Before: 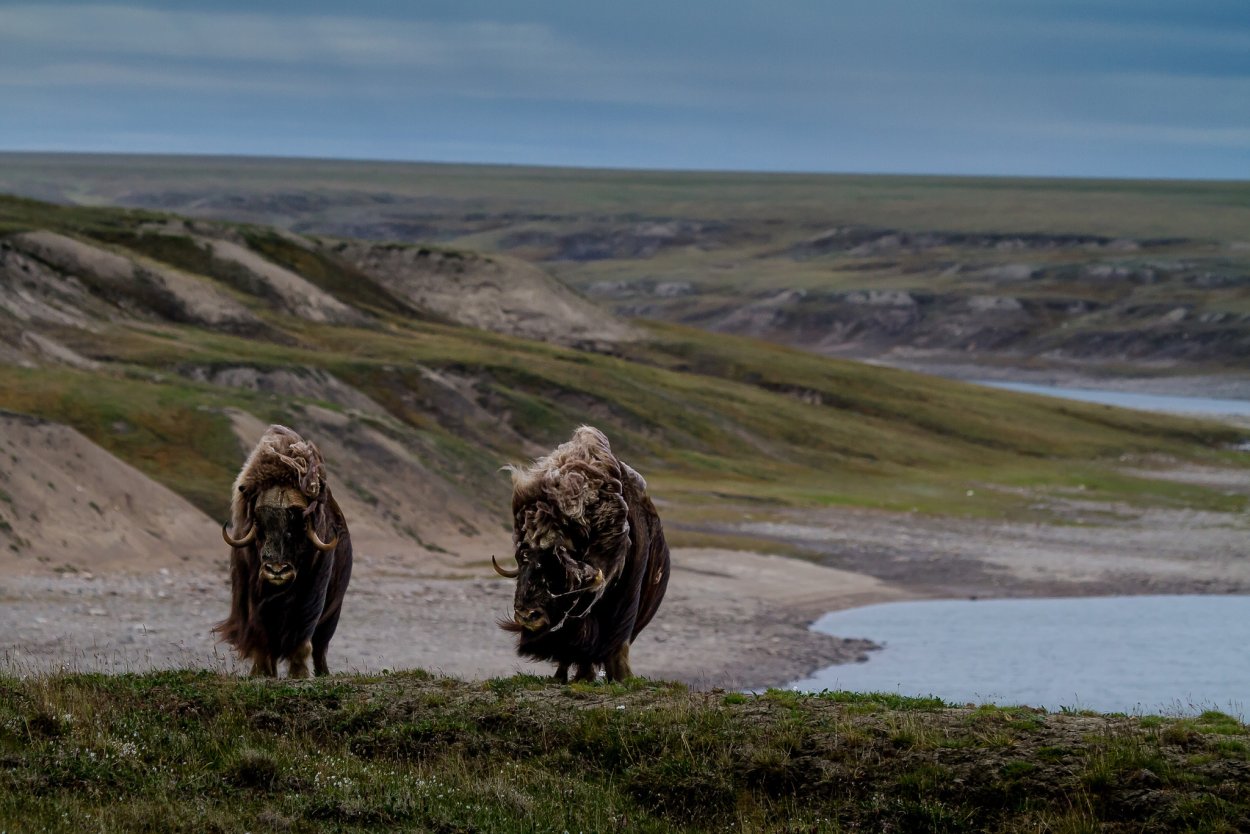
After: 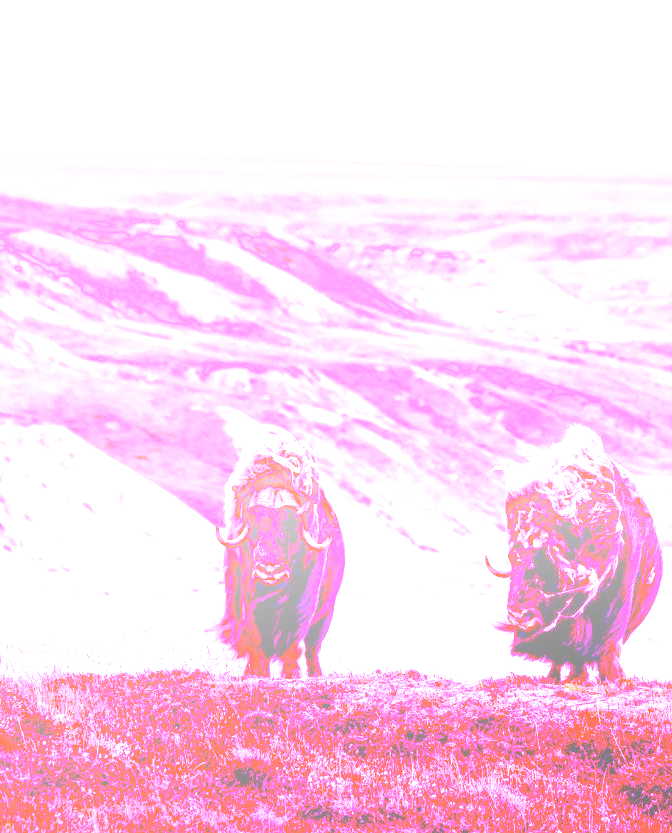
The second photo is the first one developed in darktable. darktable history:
graduated density: rotation -180°, offset 27.42
velvia: on, module defaults
bloom: size 40%
white balance: red 8, blue 8
crop: left 0.587%, right 45.588%, bottom 0.086%
